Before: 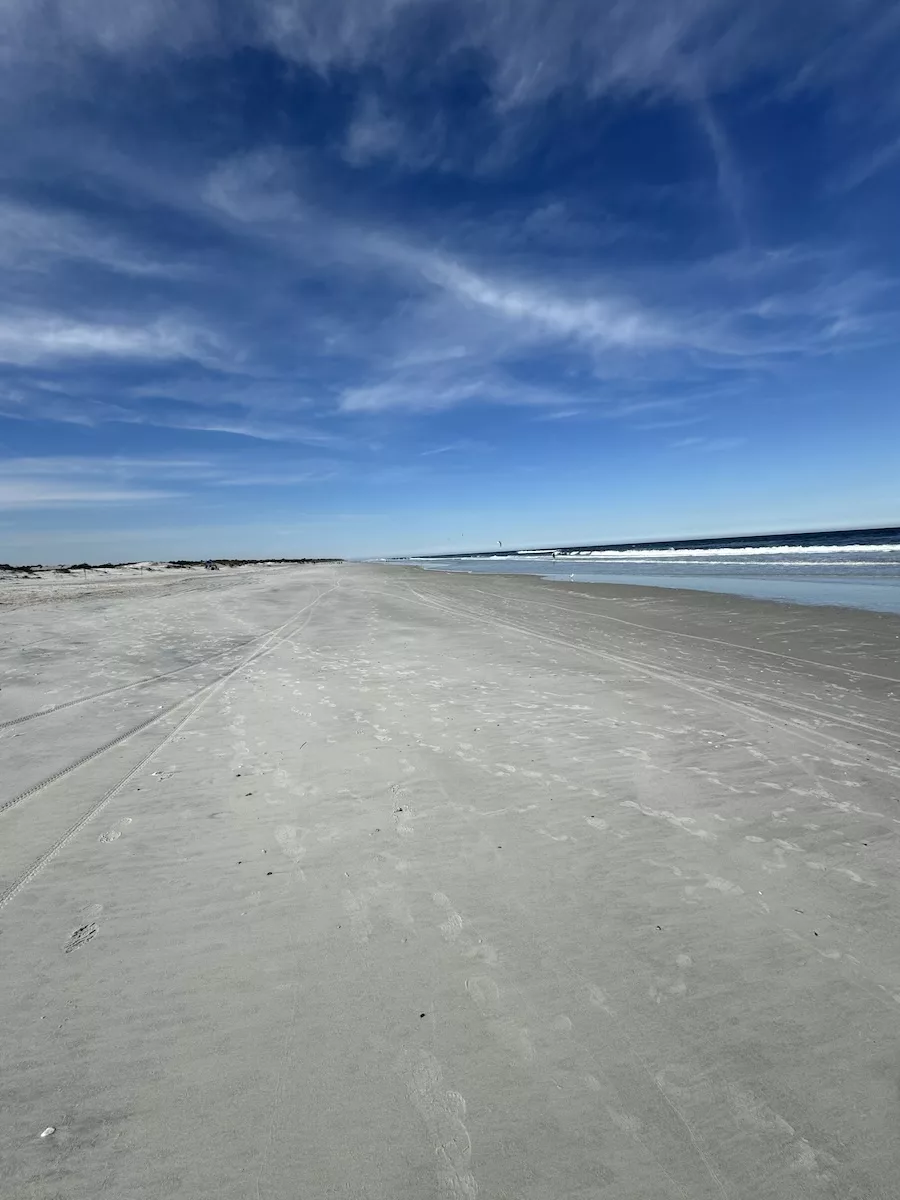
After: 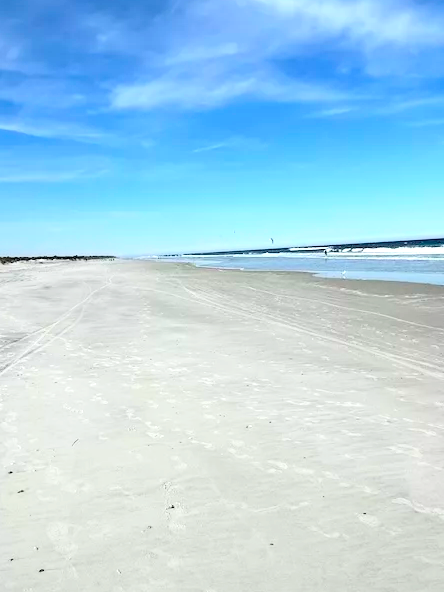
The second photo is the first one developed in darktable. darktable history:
crop: left 25.358%, top 25.328%, right 25.229%, bottom 25.336%
contrast brightness saturation: contrast 0.198, brightness 0.156, saturation 0.218
exposure: black level correction 0.001, exposure 0.5 EV, compensate highlight preservation false
